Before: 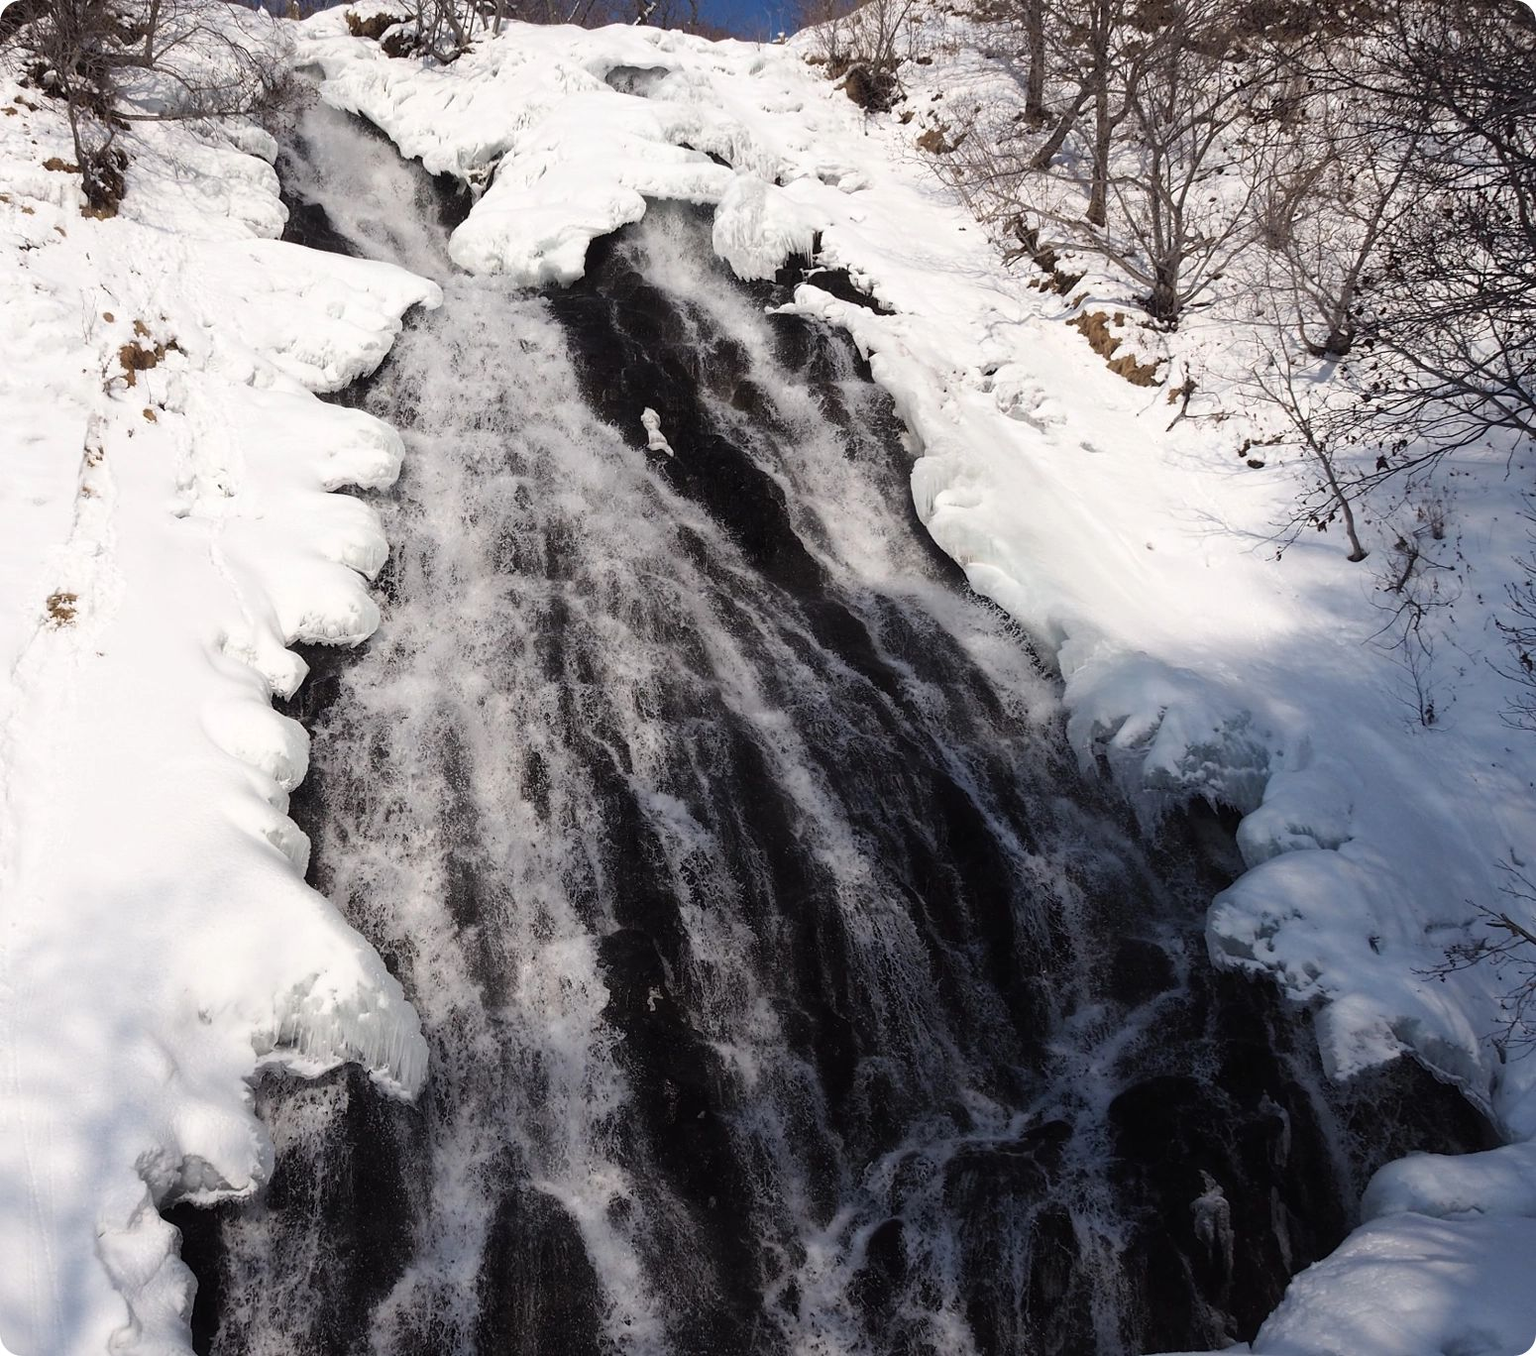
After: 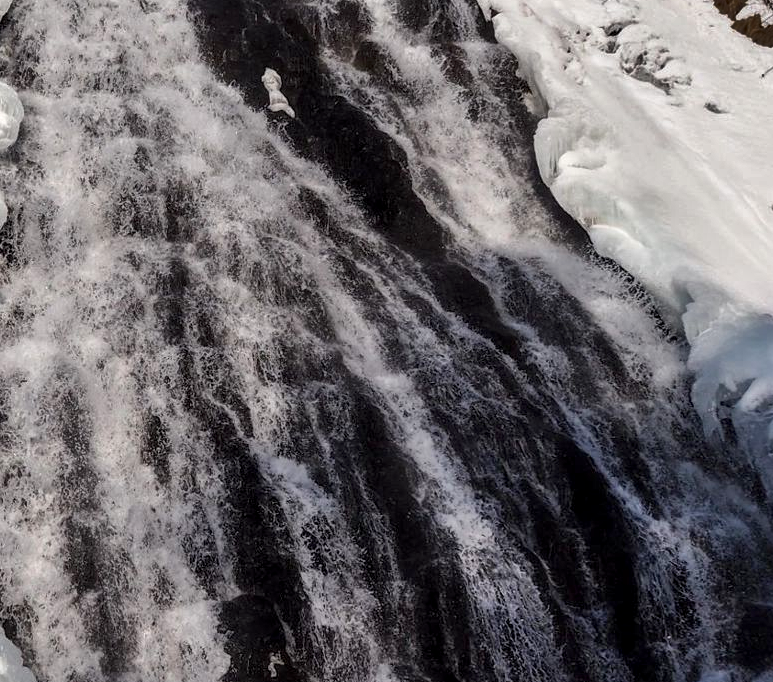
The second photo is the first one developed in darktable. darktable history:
crop: left 24.892%, top 25.091%, right 25.176%, bottom 25.011%
shadows and highlights: white point adjustment -3.51, highlights -63.76, highlights color adjustment 0.476%, soften with gaussian
contrast brightness saturation: saturation 0.127
local contrast: highlights 63%, detail 143%, midtone range 0.431
color zones: curves: ch0 [(0, 0.425) (0.143, 0.422) (0.286, 0.42) (0.429, 0.419) (0.571, 0.419) (0.714, 0.42) (0.857, 0.422) (1, 0.425)], mix 31.51%
